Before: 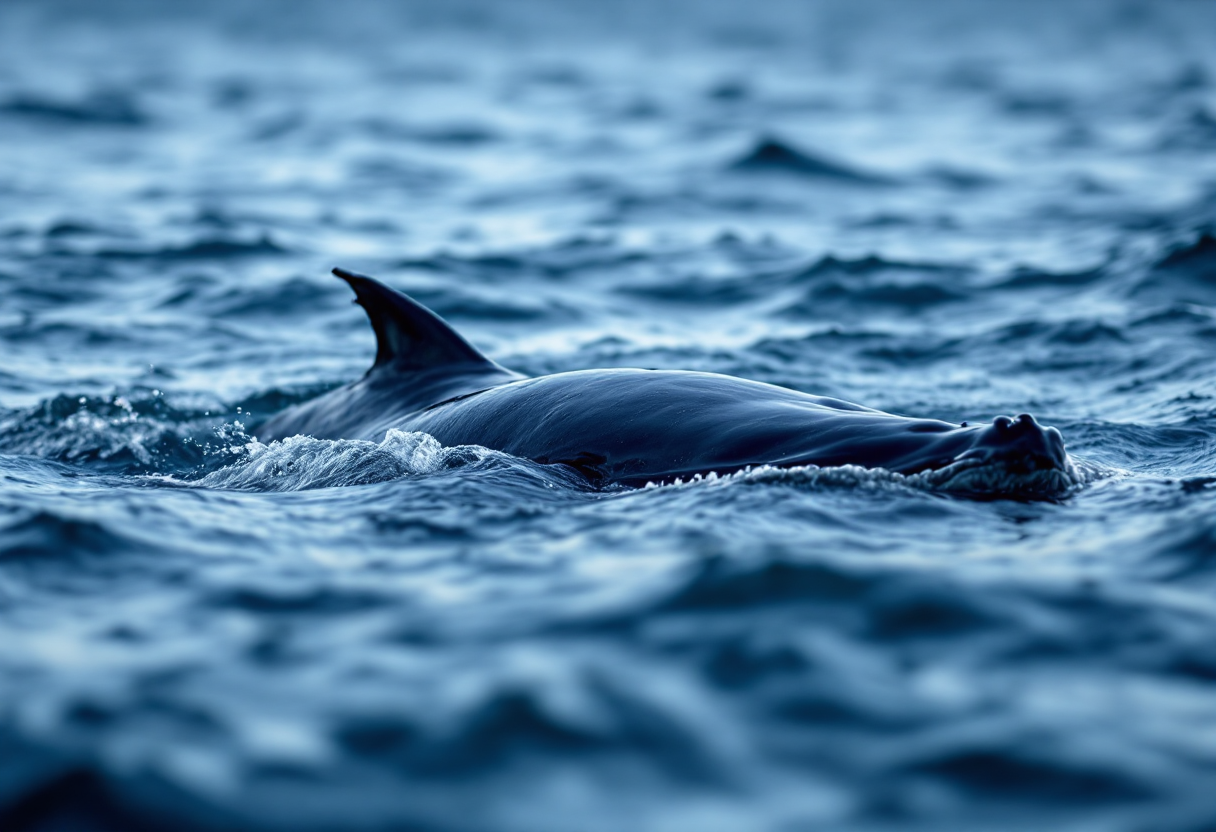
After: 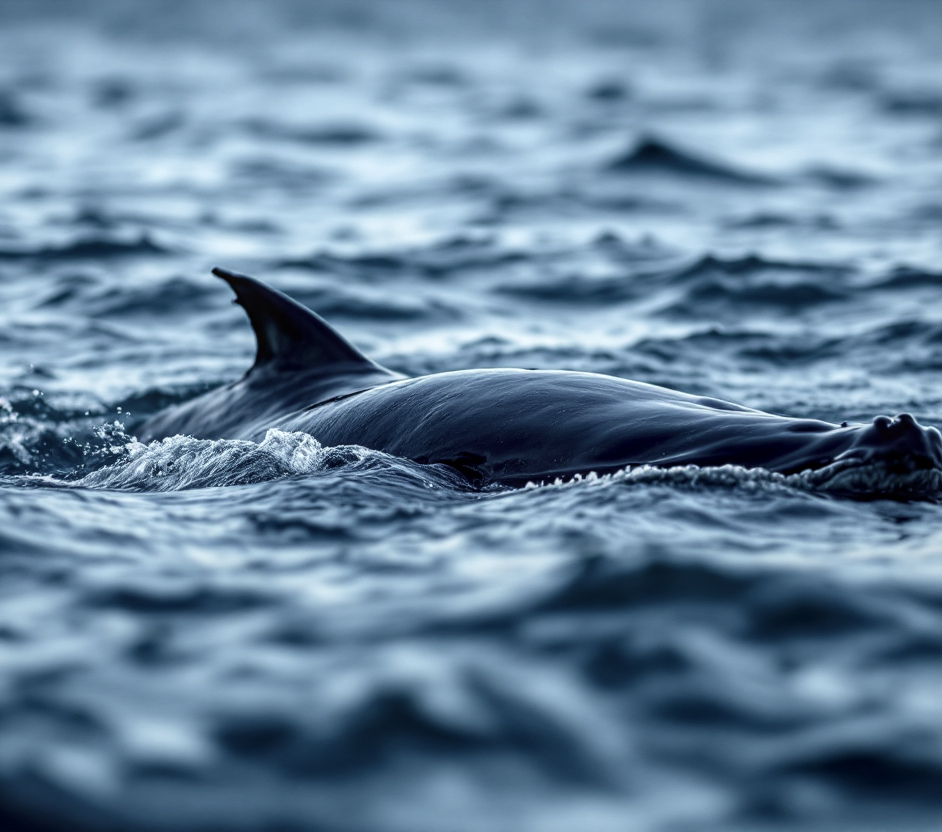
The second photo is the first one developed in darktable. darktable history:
contrast brightness saturation: contrast 0.097, saturation -0.295
crop: left 9.9%, right 12.59%
local contrast: on, module defaults
